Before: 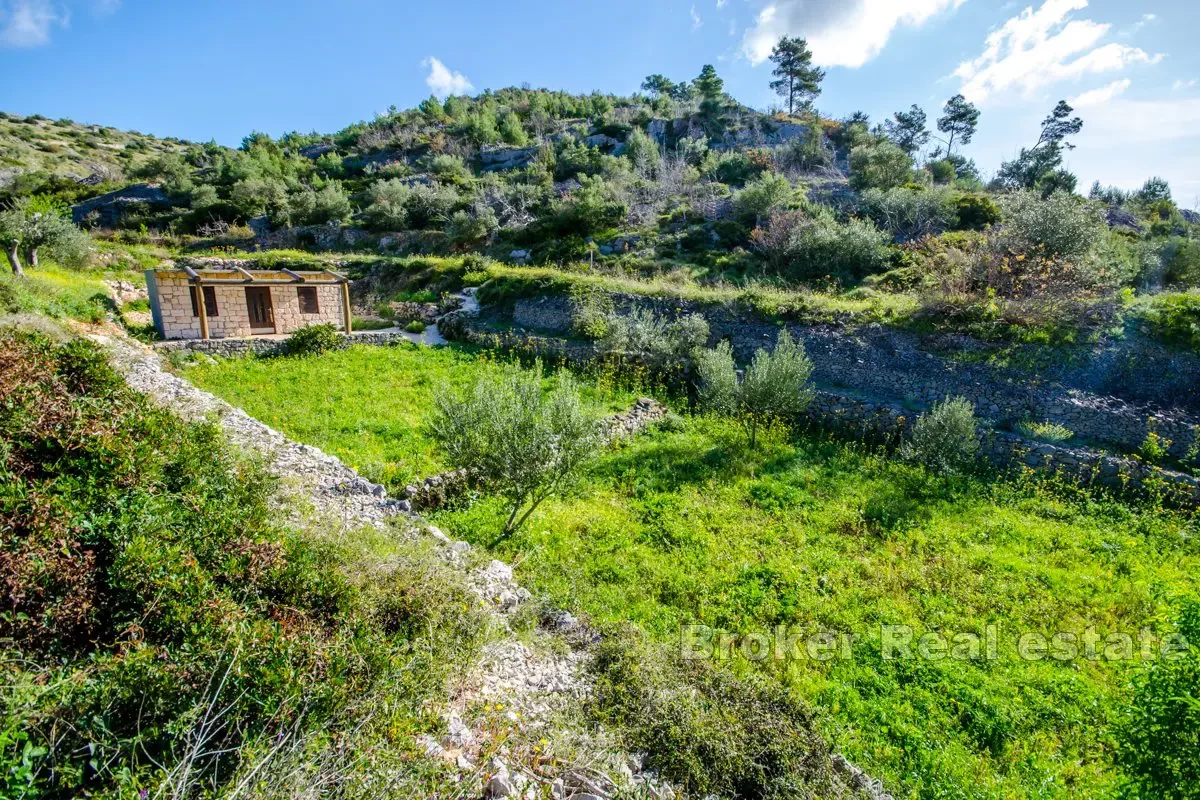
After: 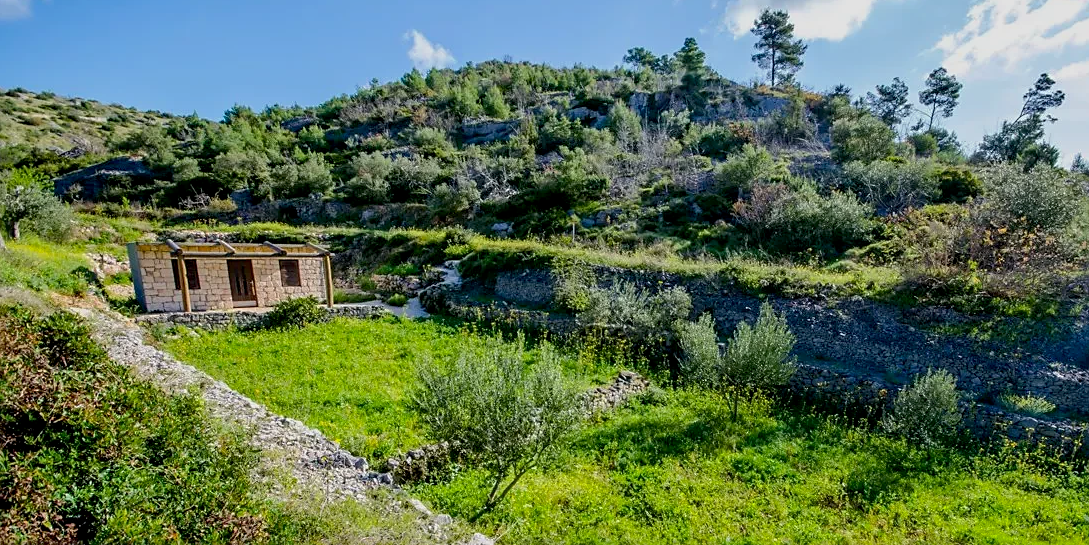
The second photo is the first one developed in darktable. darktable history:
exposure: black level correction 0.006, exposure -0.218 EV, compensate exposure bias true, compensate highlight preservation false
shadows and highlights: shadows -20.15, white point adjustment -2.16, highlights -34.75, highlights color adjustment 72.61%
crop: left 1.56%, top 3.403%, right 7.666%, bottom 28.42%
sharpen: radius 1.905, amount 0.412, threshold 1.458
